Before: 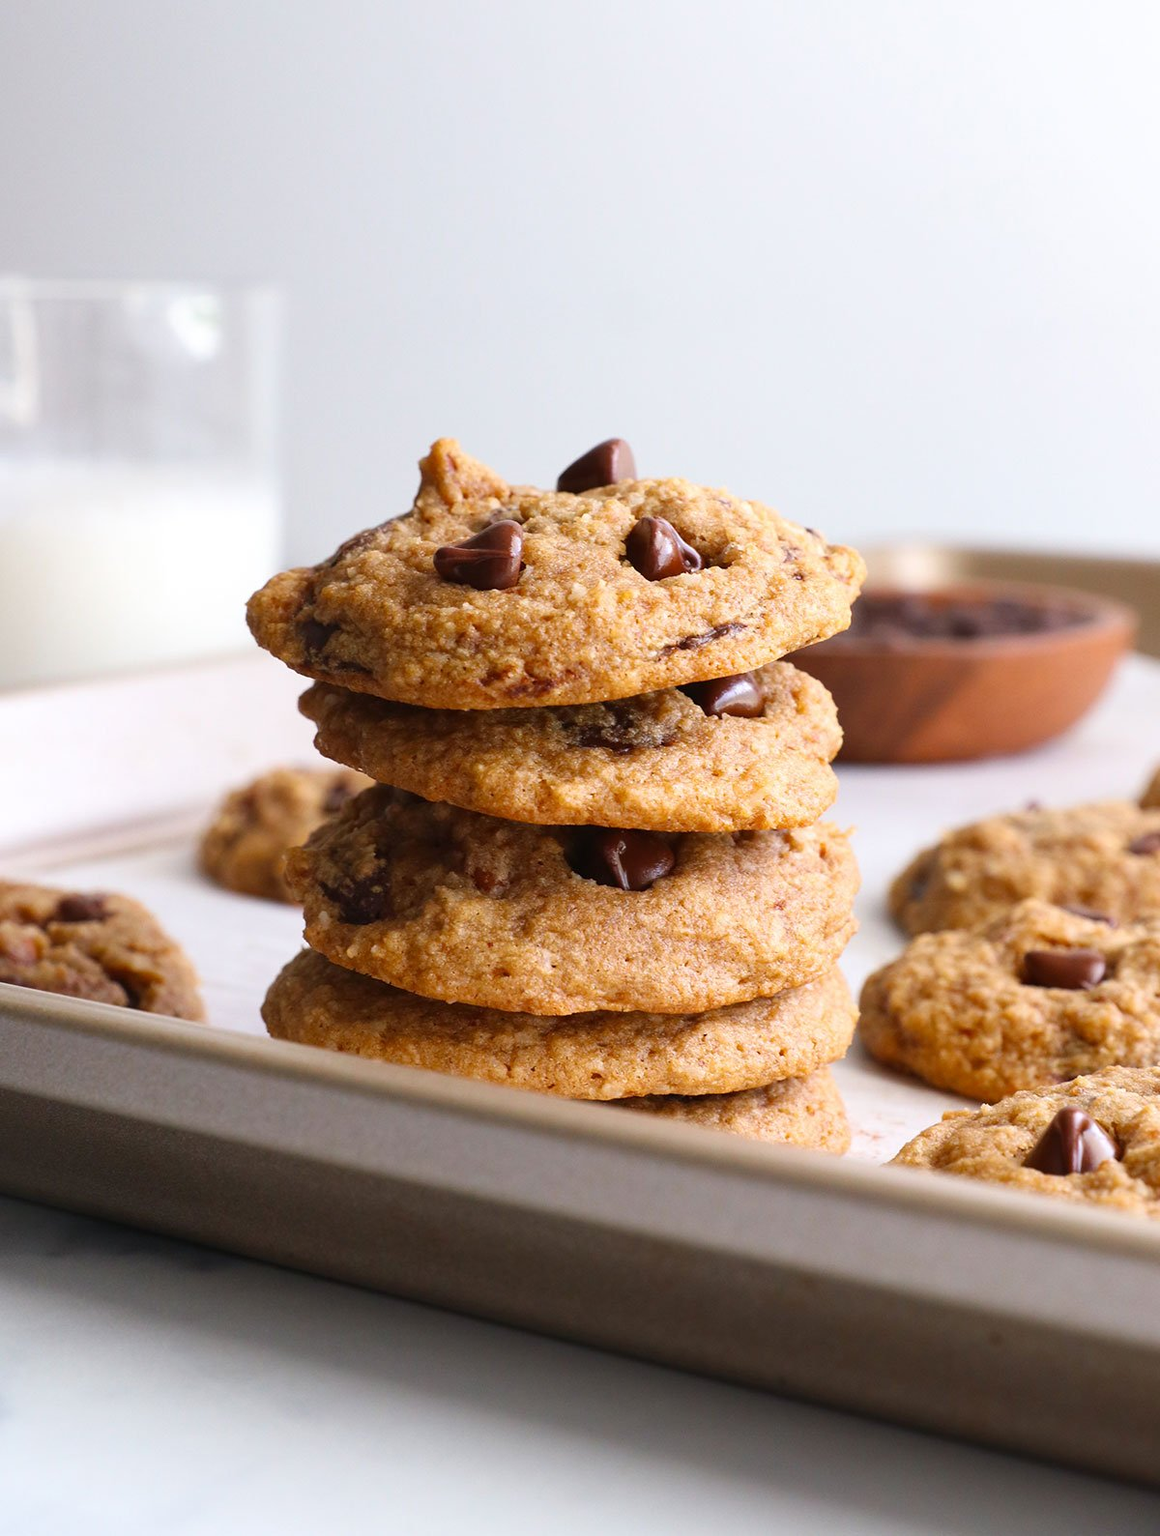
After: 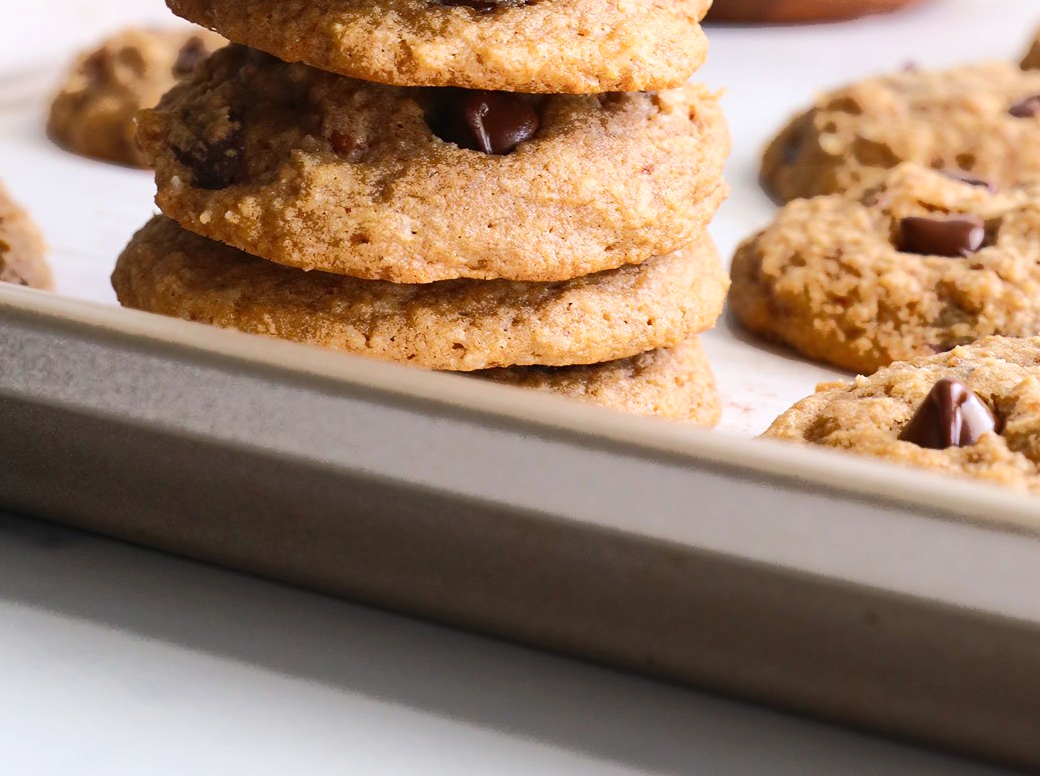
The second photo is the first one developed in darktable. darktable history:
crop and rotate: left 13.306%, top 48.297%, bottom 2.857%
tone equalizer: edges refinement/feathering 500, mask exposure compensation -1.25 EV, preserve details no
contrast brightness saturation: saturation -0.053
tone curve: curves: ch0 [(0, 0) (0.003, 0.003) (0.011, 0.011) (0.025, 0.024) (0.044, 0.043) (0.069, 0.067) (0.1, 0.096) (0.136, 0.131) (0.177, 0.171) (0.224, 0.217) (0.277, 0.267) (0.335, 0.324) (0.399, 0.385) (0.468, 0.452) (0.543, 0.632) (0.623, 0.697) (0.709, 0.766) (0.801, 0.839) (0.898, 0.917) (1, 1)], color space Lab, independent channels, preserve colors none
